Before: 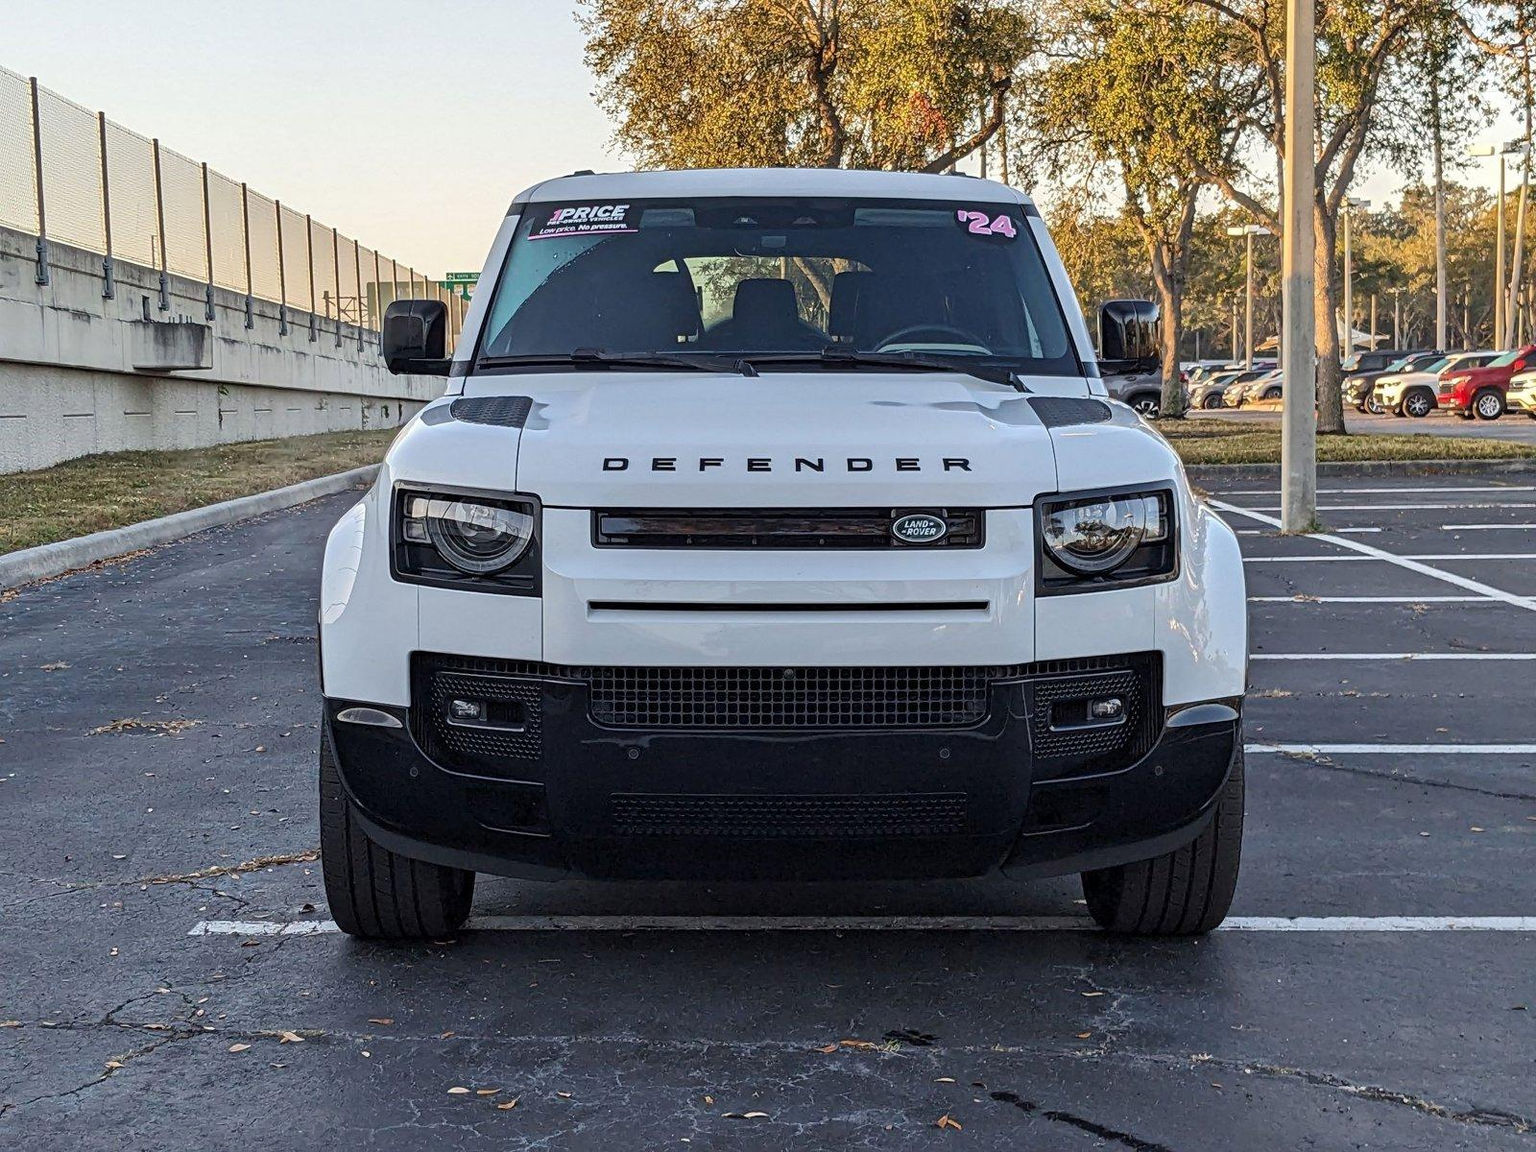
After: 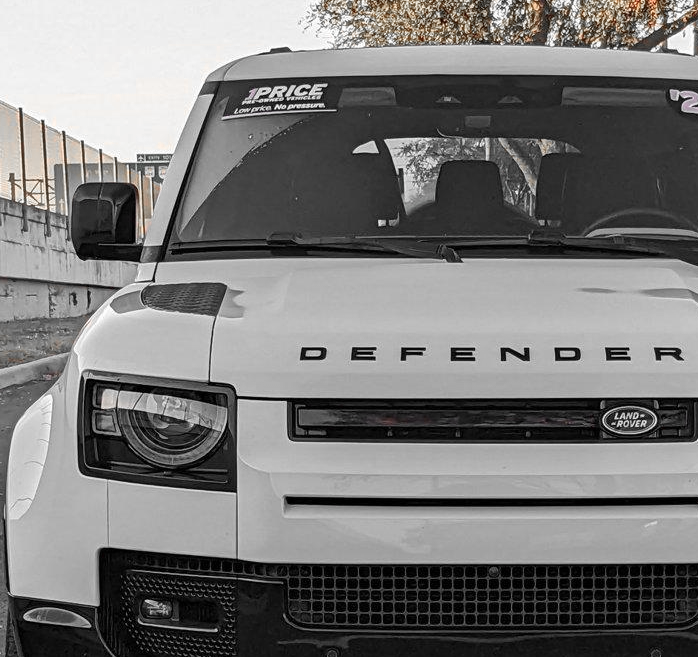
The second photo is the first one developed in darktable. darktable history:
shadows and highlights: shadows 20.33, highlights -20.45, soften with gaussian
color zones: curves: ch0 [(0, 0.65) (0.096, 0.644) (0.221, 0.539) (0.429, 0.5) (0.571, 0.5) (0.714, 0.5) (0.857, 0.5) (1, 0.65)]; ch1 [(0, 0.5) (0.143, 0.5) (0.257, -0.002) (0.429, 0.04) (0.571, -0.001) (0.714, -0.015) (0.857, 0.024) (1, 0.5)]
crop: left 20.549%, top 10.906%, right 35.768%, bottom 34.295%
